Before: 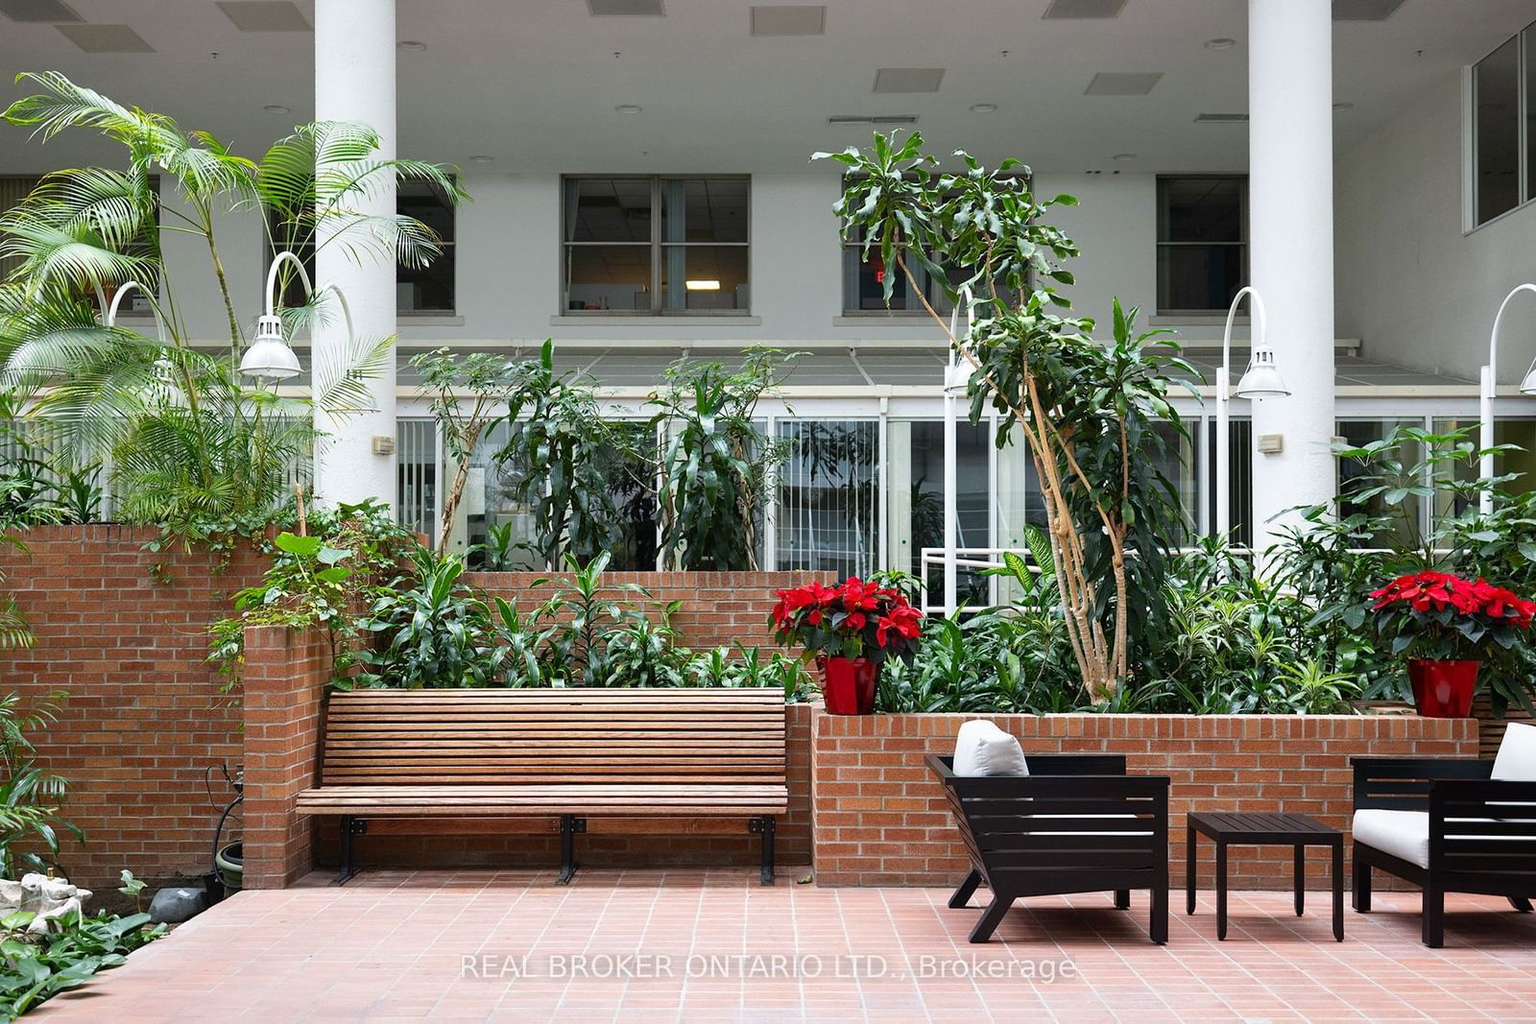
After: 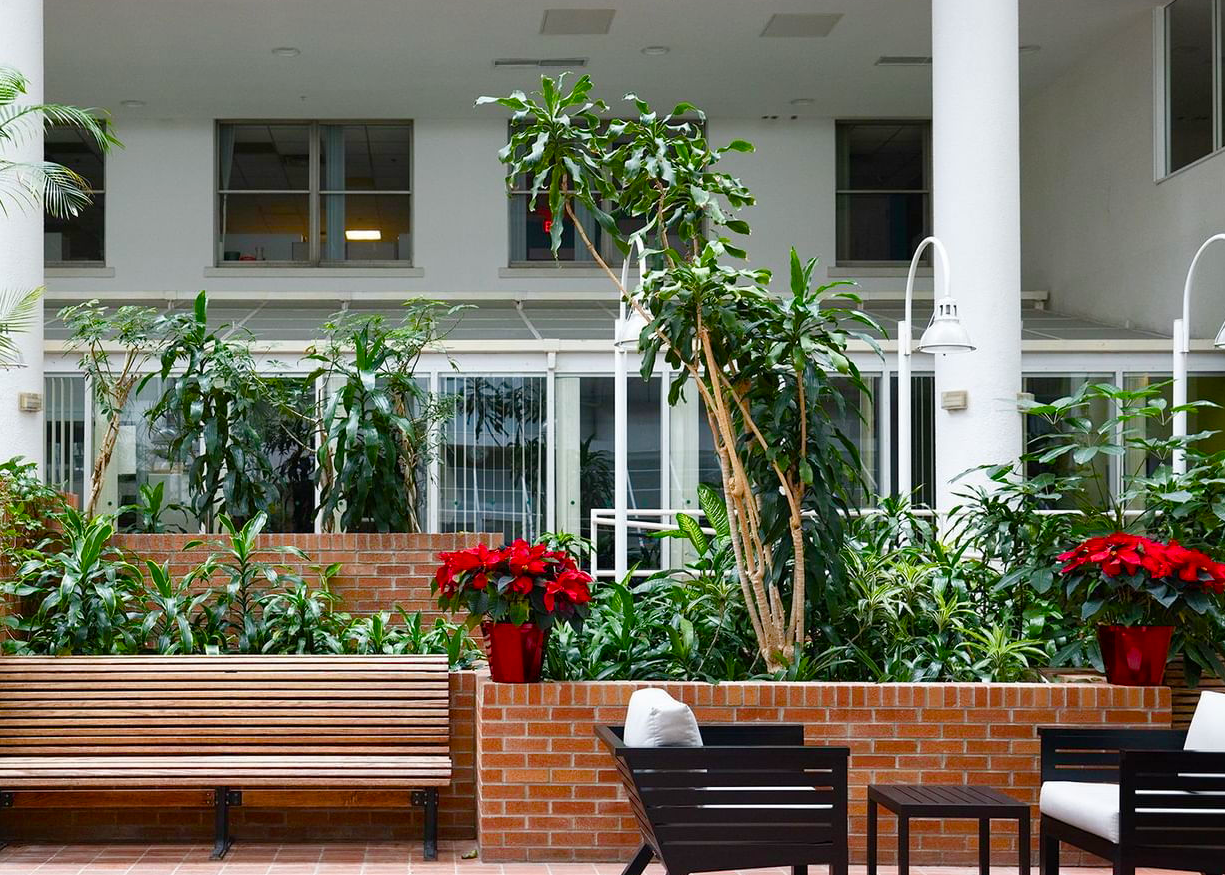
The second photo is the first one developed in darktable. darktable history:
crop: left 23.095%, top 5.827%, bottom 11.854%
color balance rgb: perceptual saturation grading › global saturation 20%, perceptual saturation grading › highlights -25%, perceptual saturation grading › shadows 50%
